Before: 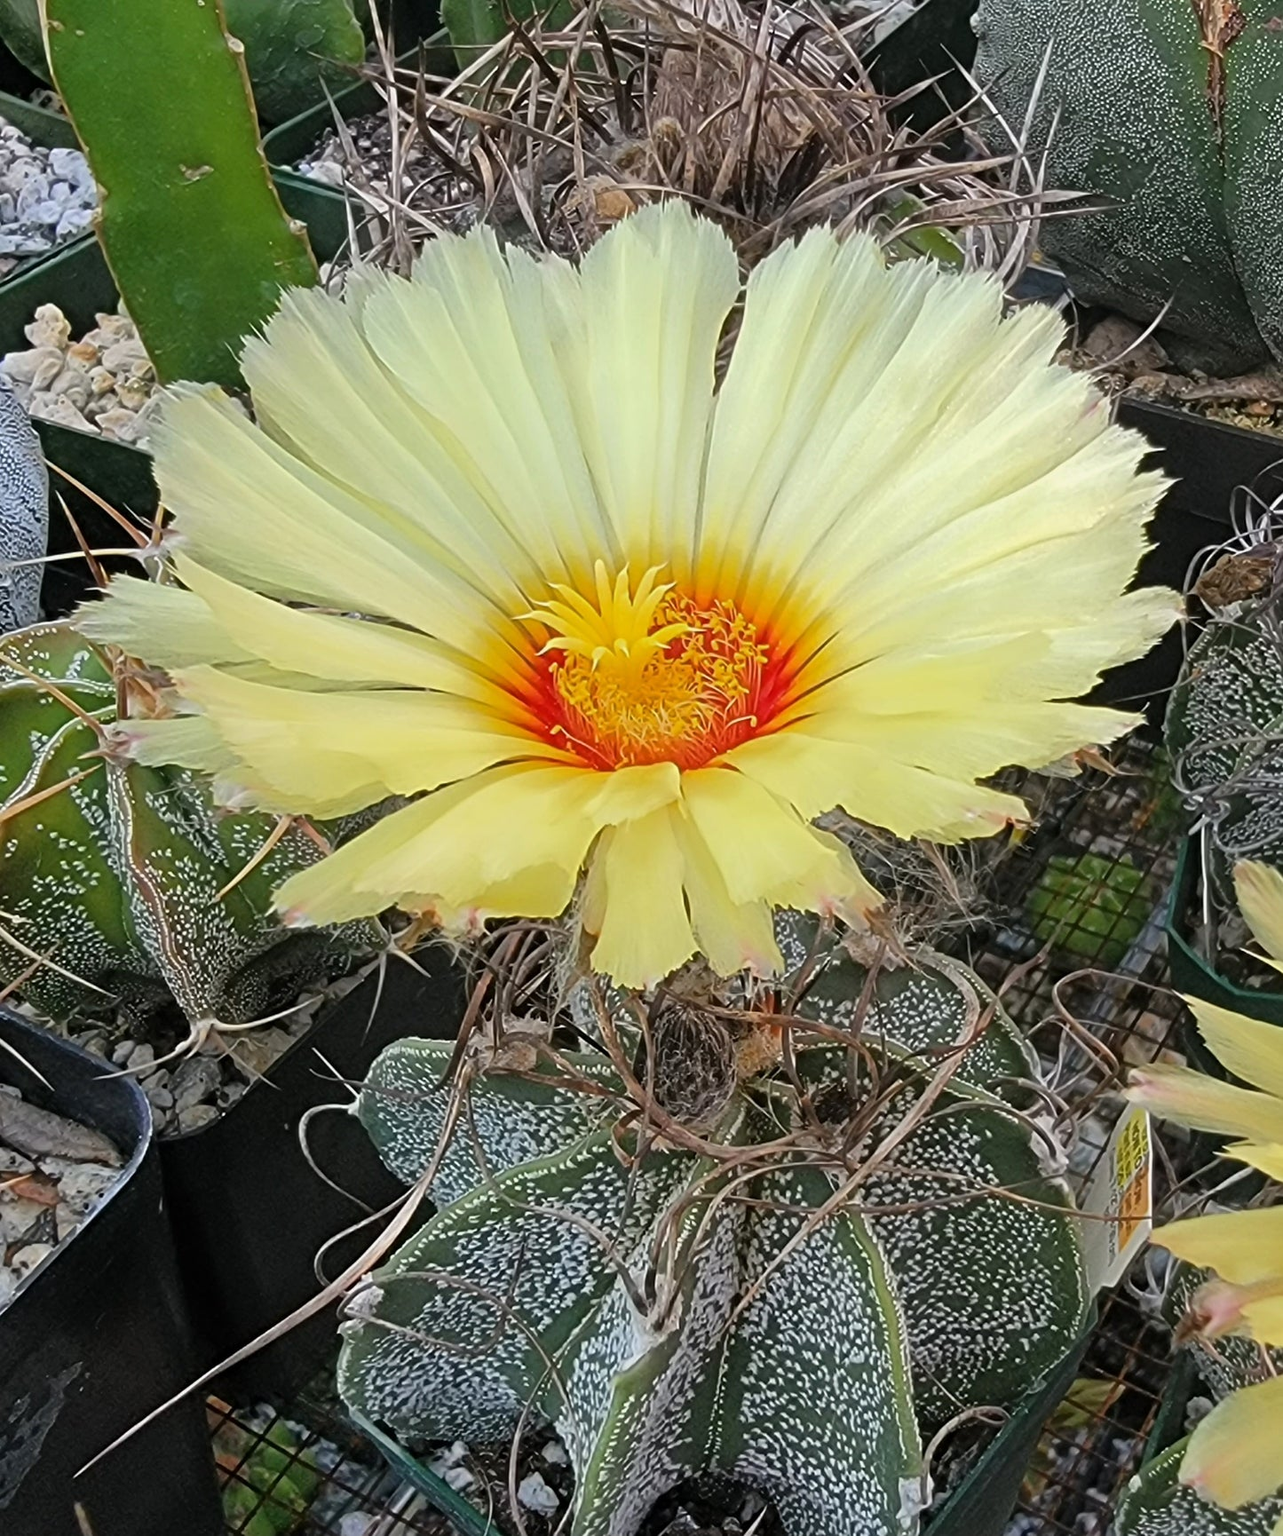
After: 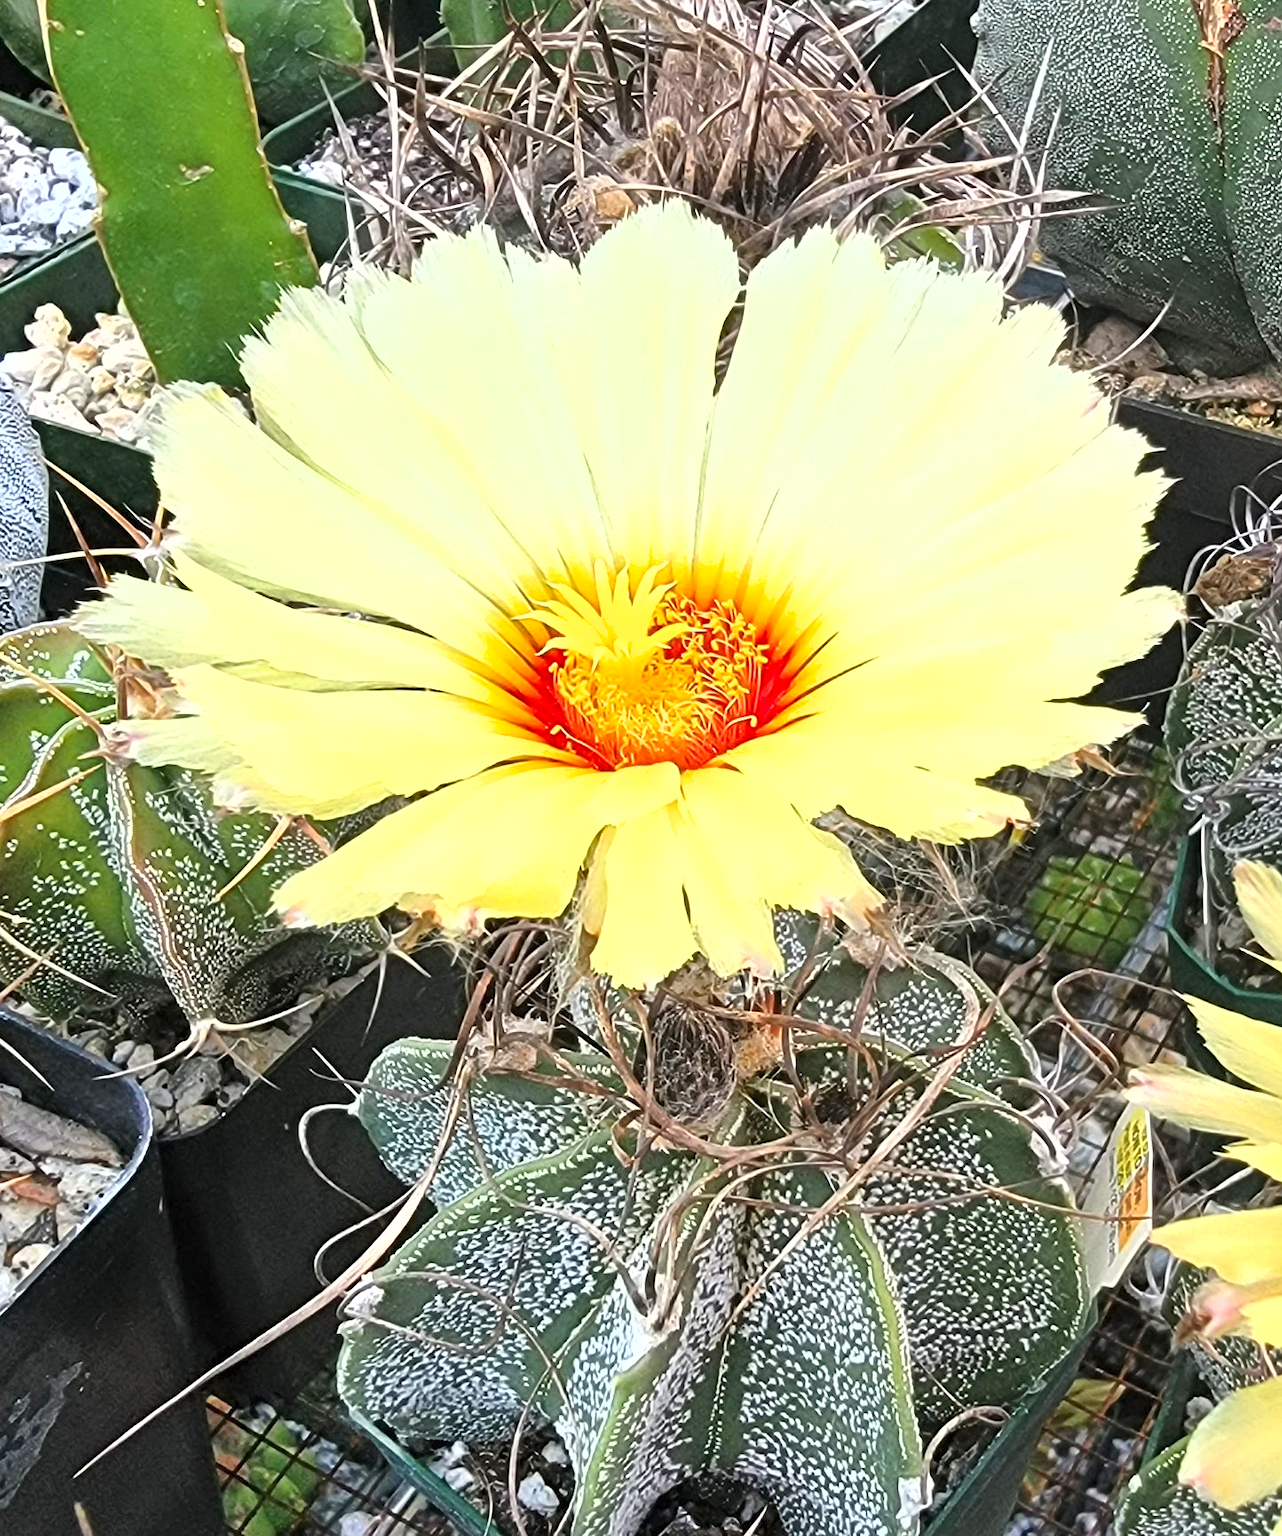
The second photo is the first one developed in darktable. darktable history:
exposure: black level correction 0, exposure 1.1 EV, compensate exposure bias true, compensate highlight preservation false
shadows and highlights: shadows 29.61, highlights -30.47, low approximation 0.01, soften with gaussian
